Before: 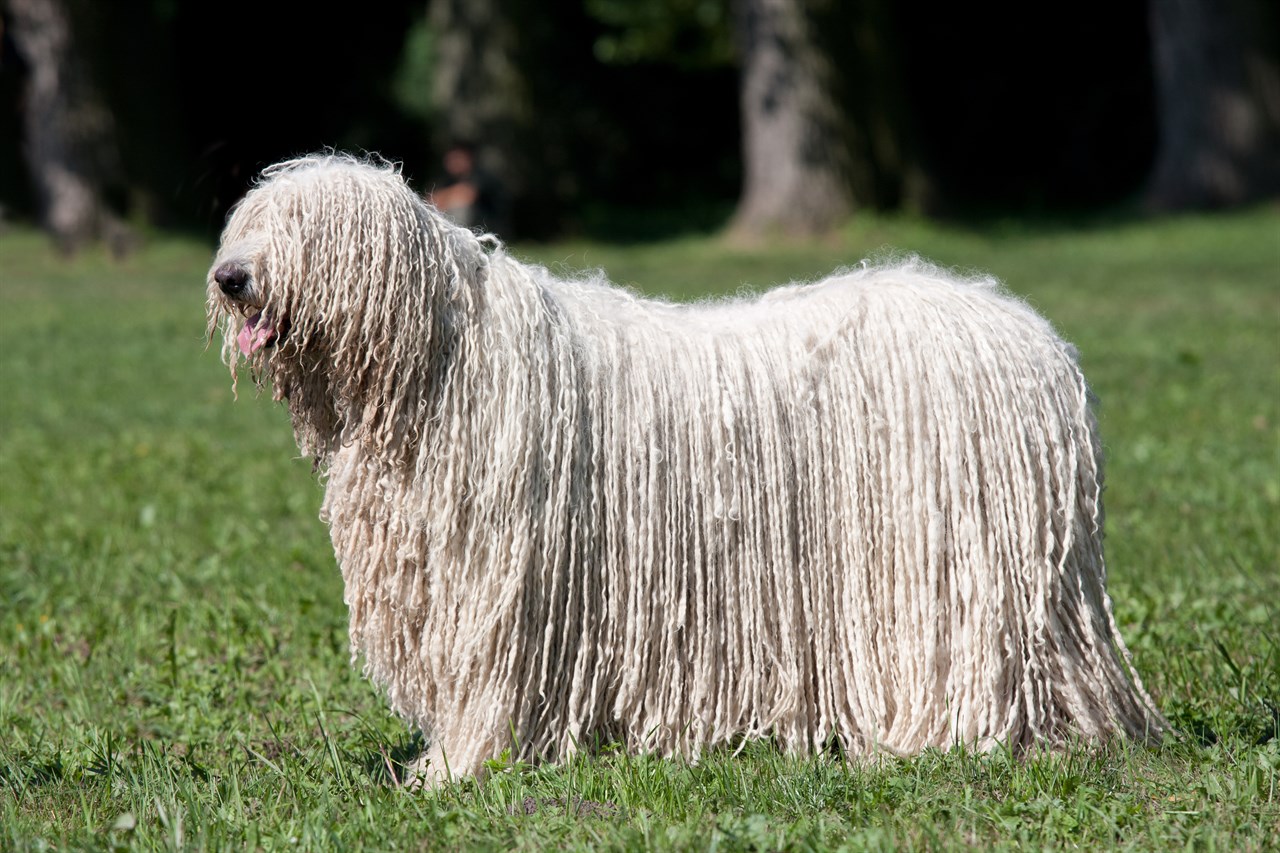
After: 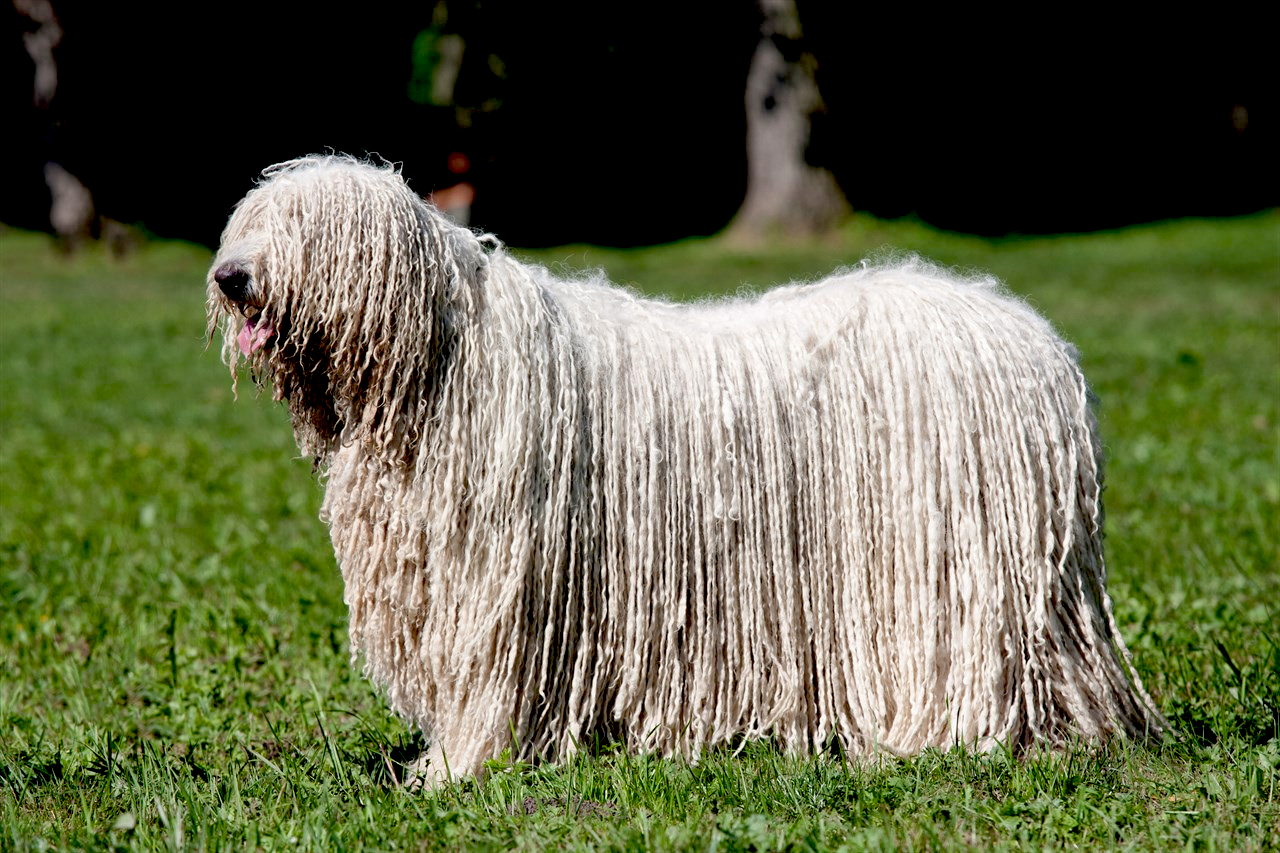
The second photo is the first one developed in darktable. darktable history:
exposure: black level correction 0.047, exposure 0.014 EV, compensate highlight preservation false
